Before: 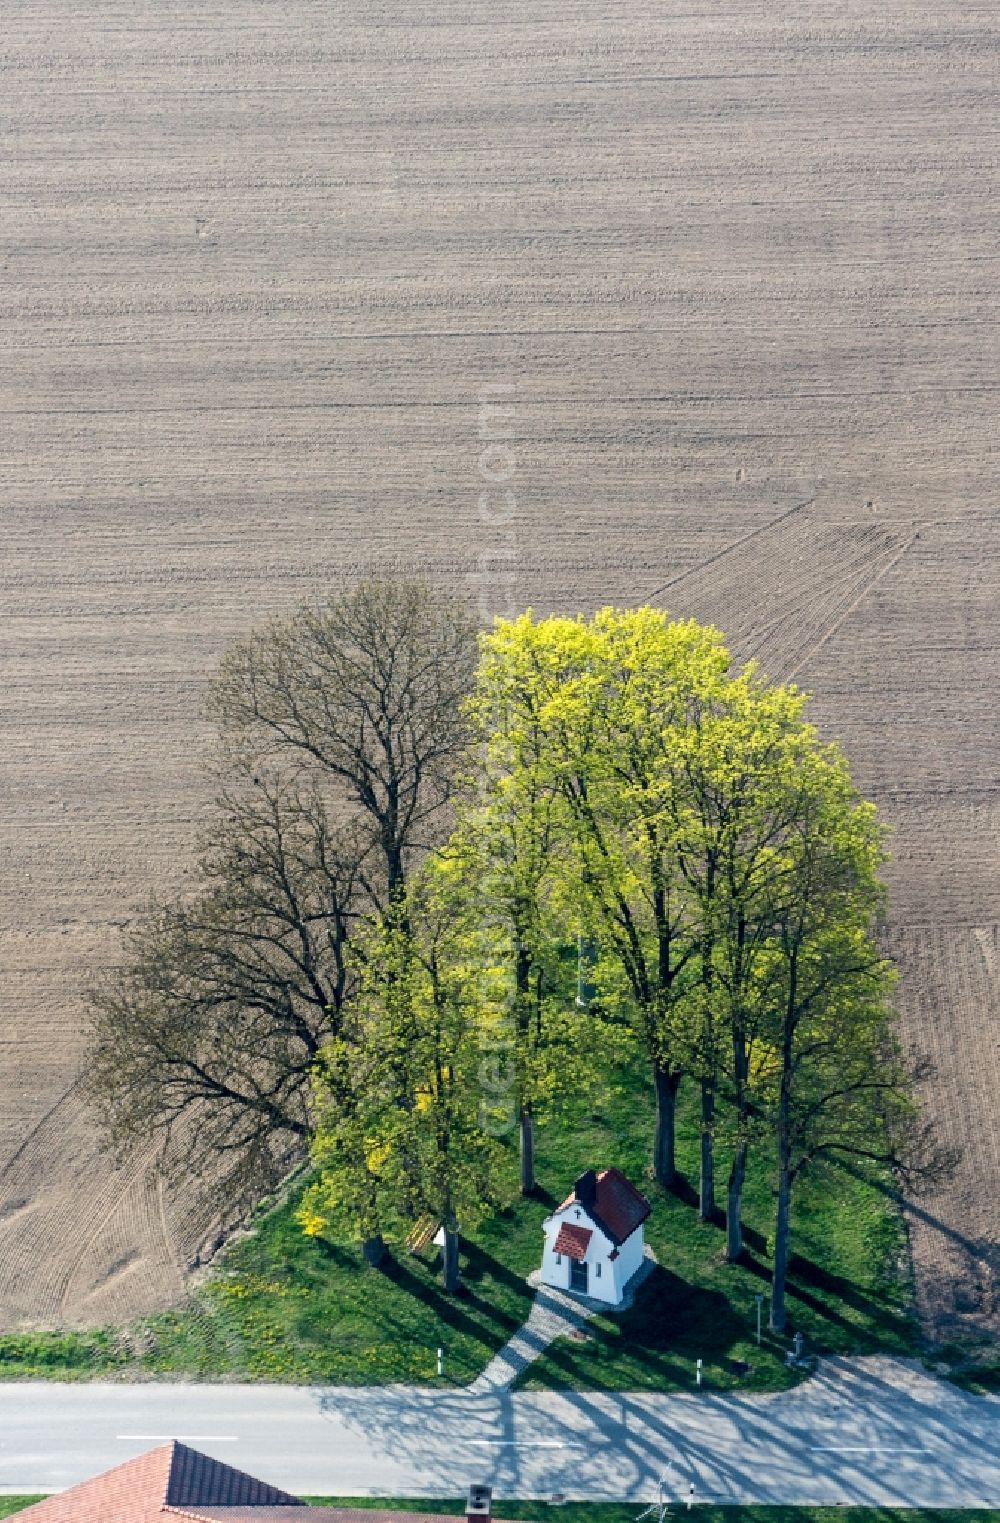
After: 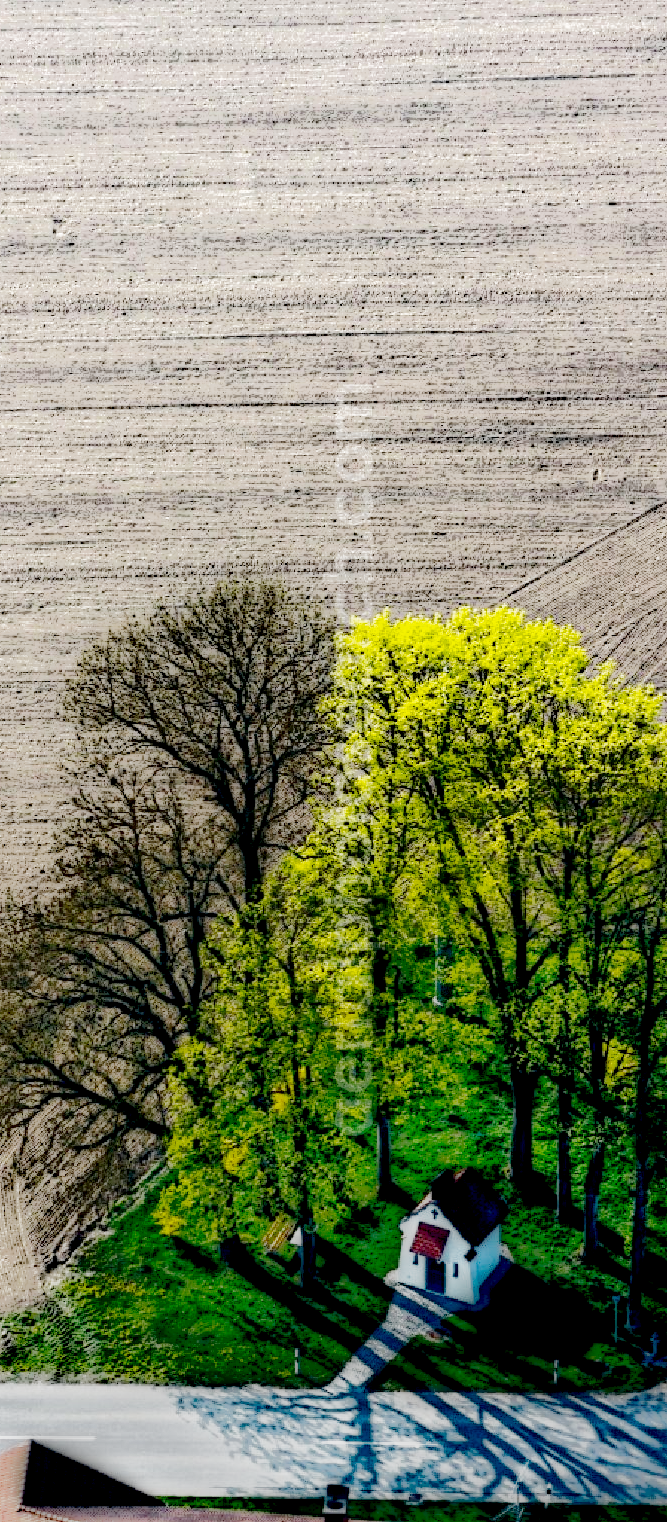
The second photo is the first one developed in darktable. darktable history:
local contrast: highlights 1%, shadows 246%, detail 164%, midtone range 0.003
color balance rgb: perceptual saturation grading › global saturation 19.721%, contrast -10.042%
shadows and highlights: soften with gaussian
base curve: curves: ch0 [(0, 0) (0.007, 0.004) (0.027, 0.03) (0.046, 0.07) (0.207, 0.54) (0.442, 0.872) (0.673, 0.972) (1, 1)], preserve colors none
tone equalizer: -7 EV -0.619 EV, -6 EV 0.965 EV, -5 EV -0.456 EV, -4 EV 0.439 EV, -3 EV 0.414 EV, -2 EV 0.133 EV, -1 EV -0.134 EV, +0 EV -0.383 EV
crop and rotate: left 14.345%, right 18.935%
haze removal: compatibility mode true, adaptive false
